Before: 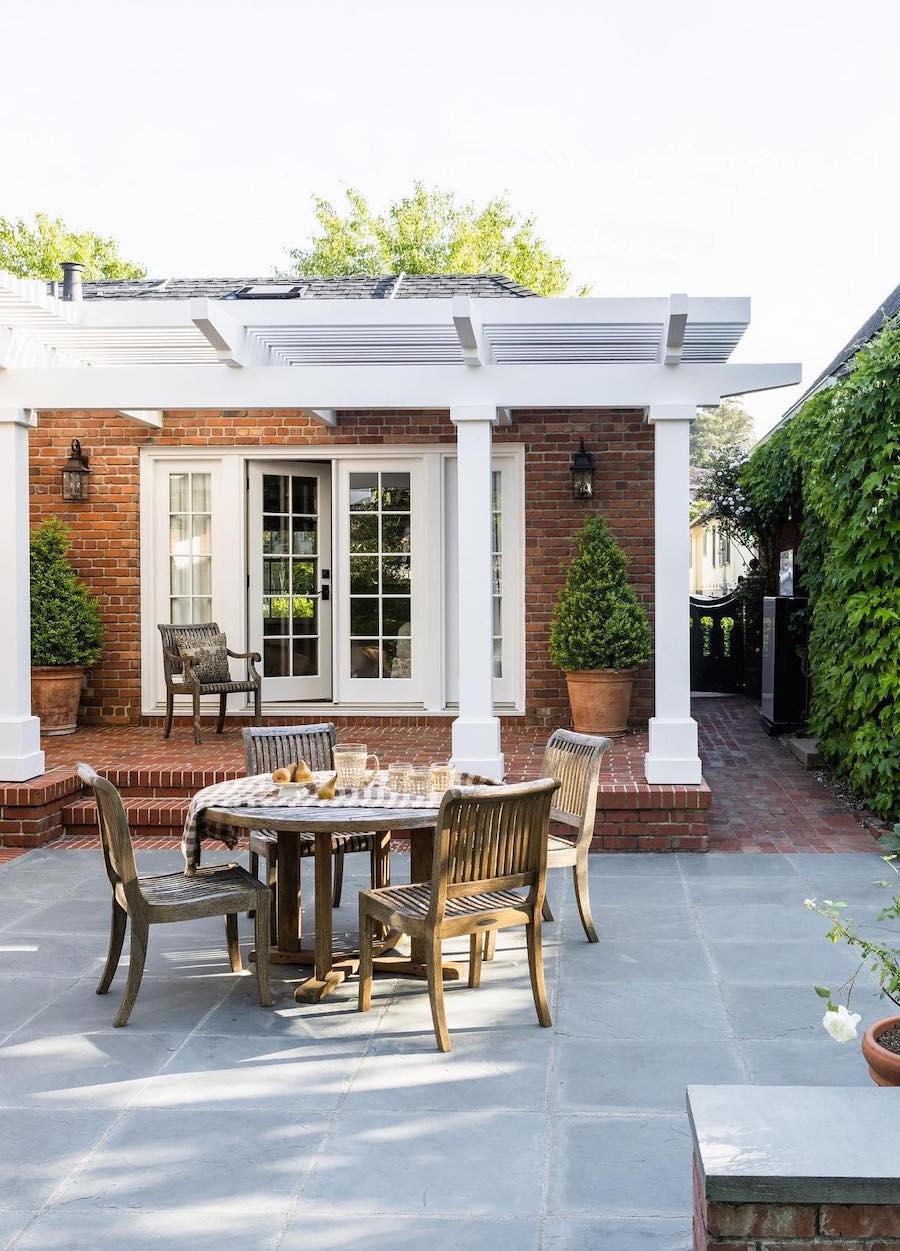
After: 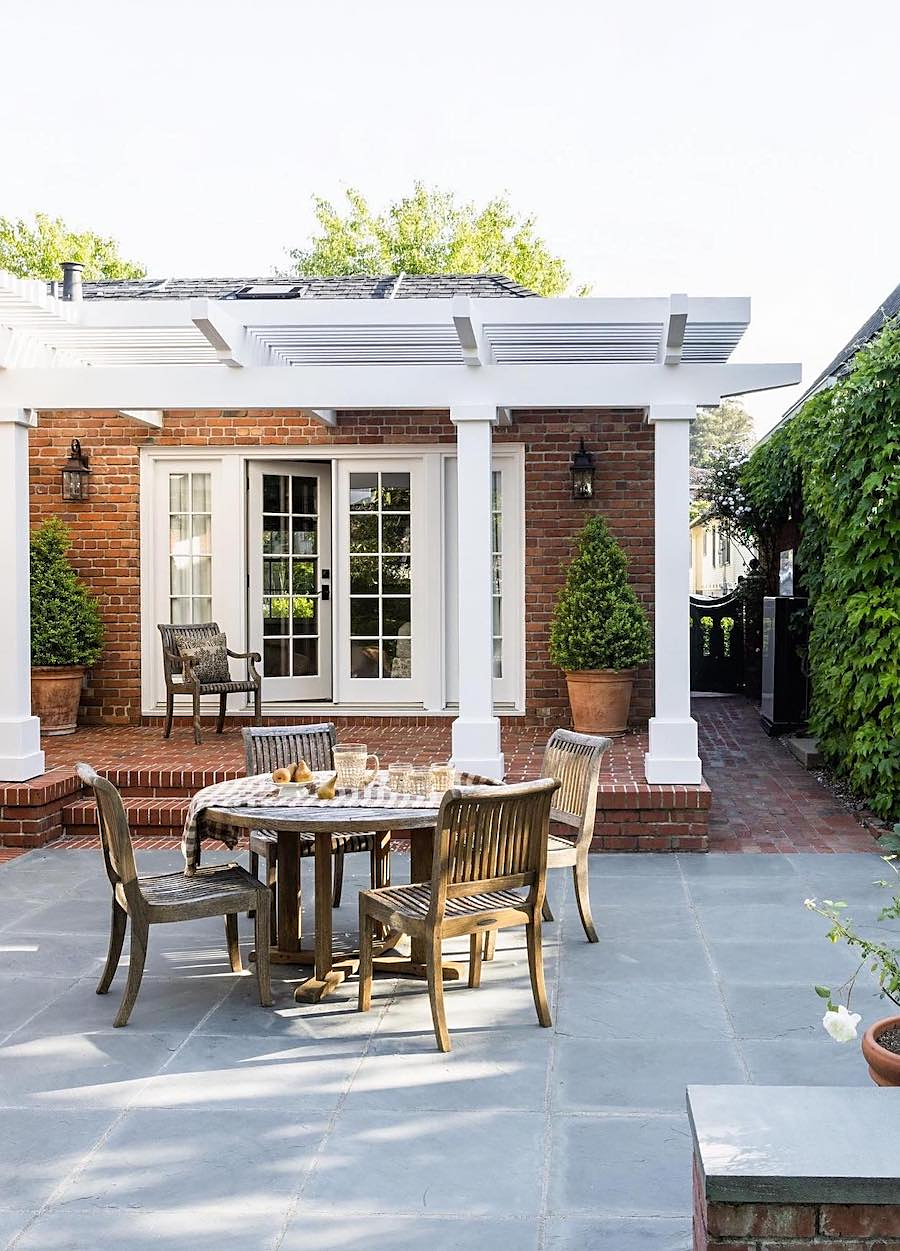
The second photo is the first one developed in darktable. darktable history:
sharpen: radius 1.822, amount 0.403, threshold 1.383
